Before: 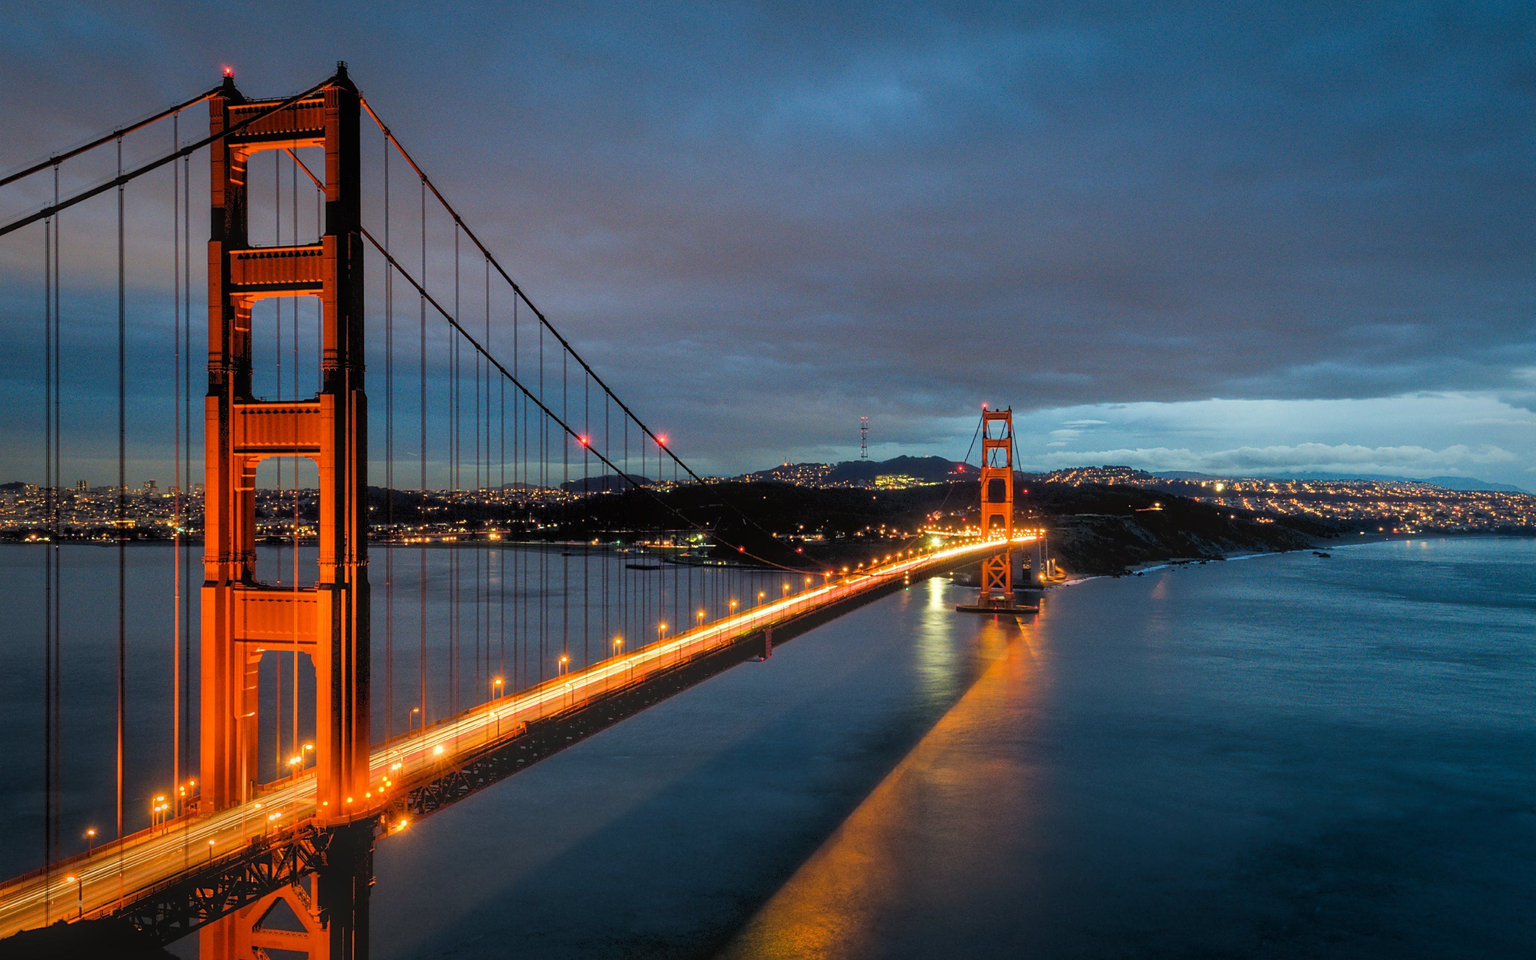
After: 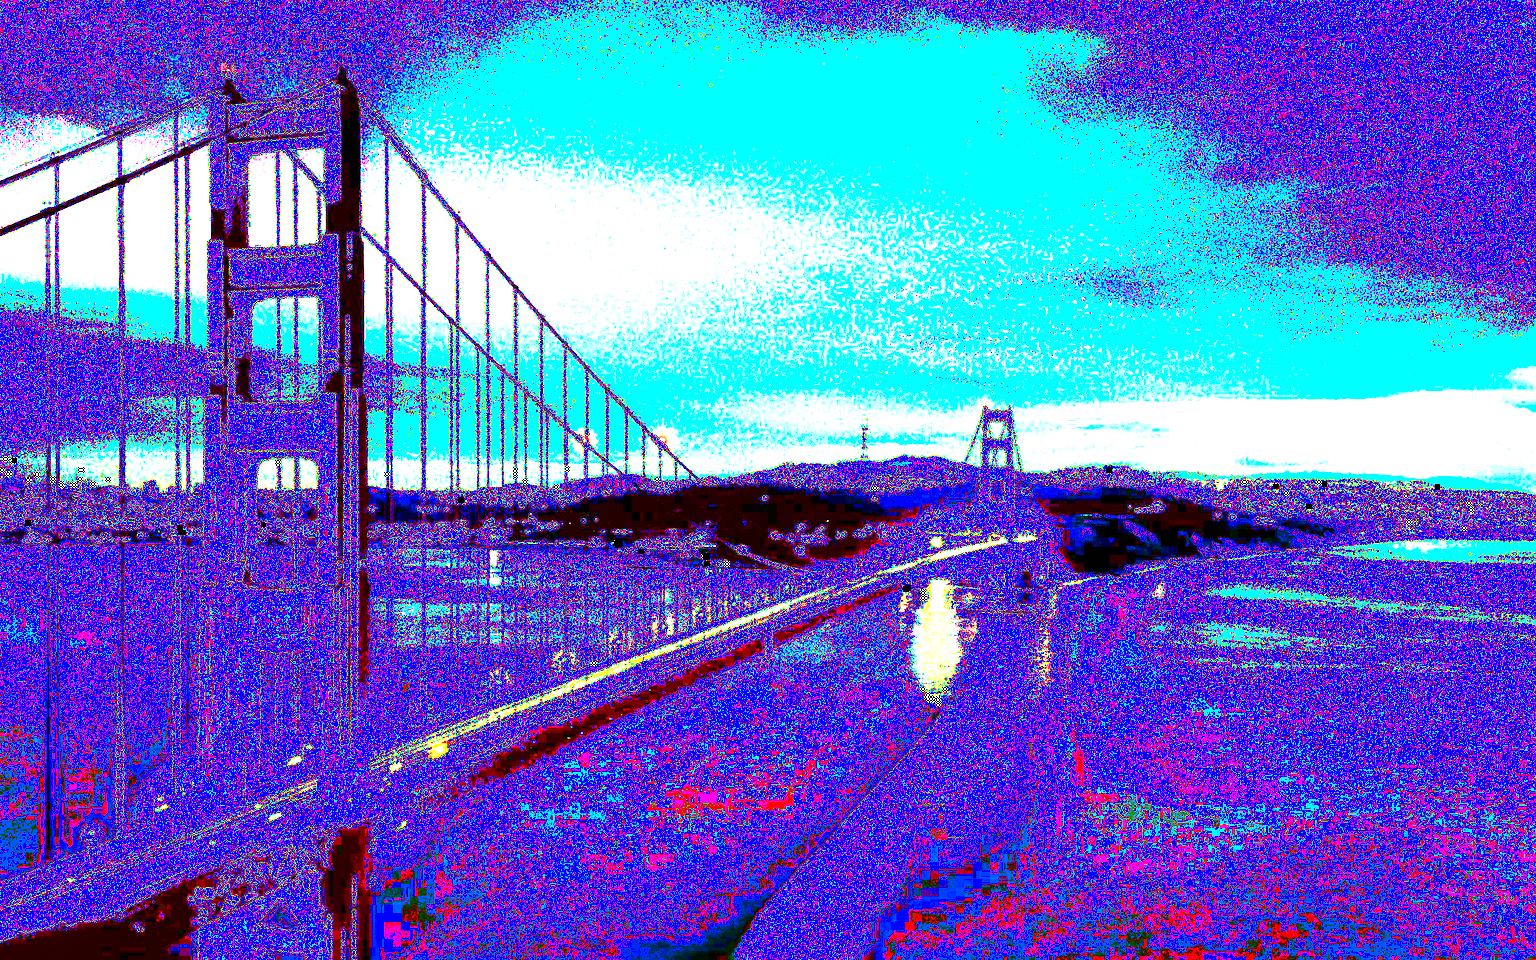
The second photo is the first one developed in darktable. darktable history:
color zones: curves: ch0 [(0.018, 0.548) (0.197, 0.654) (0.425, 0.447) (0.605, 0.658) (0.732, 0.579)]; ch1 [(0.105, 0.531) (0.224, 0.531) (0.386, 0.39) (0.618, 0.456) (0.732, 0.456) (0.956, 0.421)]; ch2 [(0.039, 0.583) (0.215, 0.465) (0.399, 0.544) (0.465, 0.548) (0.614, 0.447) (0.724, 0.43) (0.882, 0.623) (0.956, 0.632)]
contrast brightness saturation: contrast 0.494, saturation -0.083
exposure: black level correction 0.098, exposure 3.082 EV, compensate exposure bias true, compensate highlight preservation false
